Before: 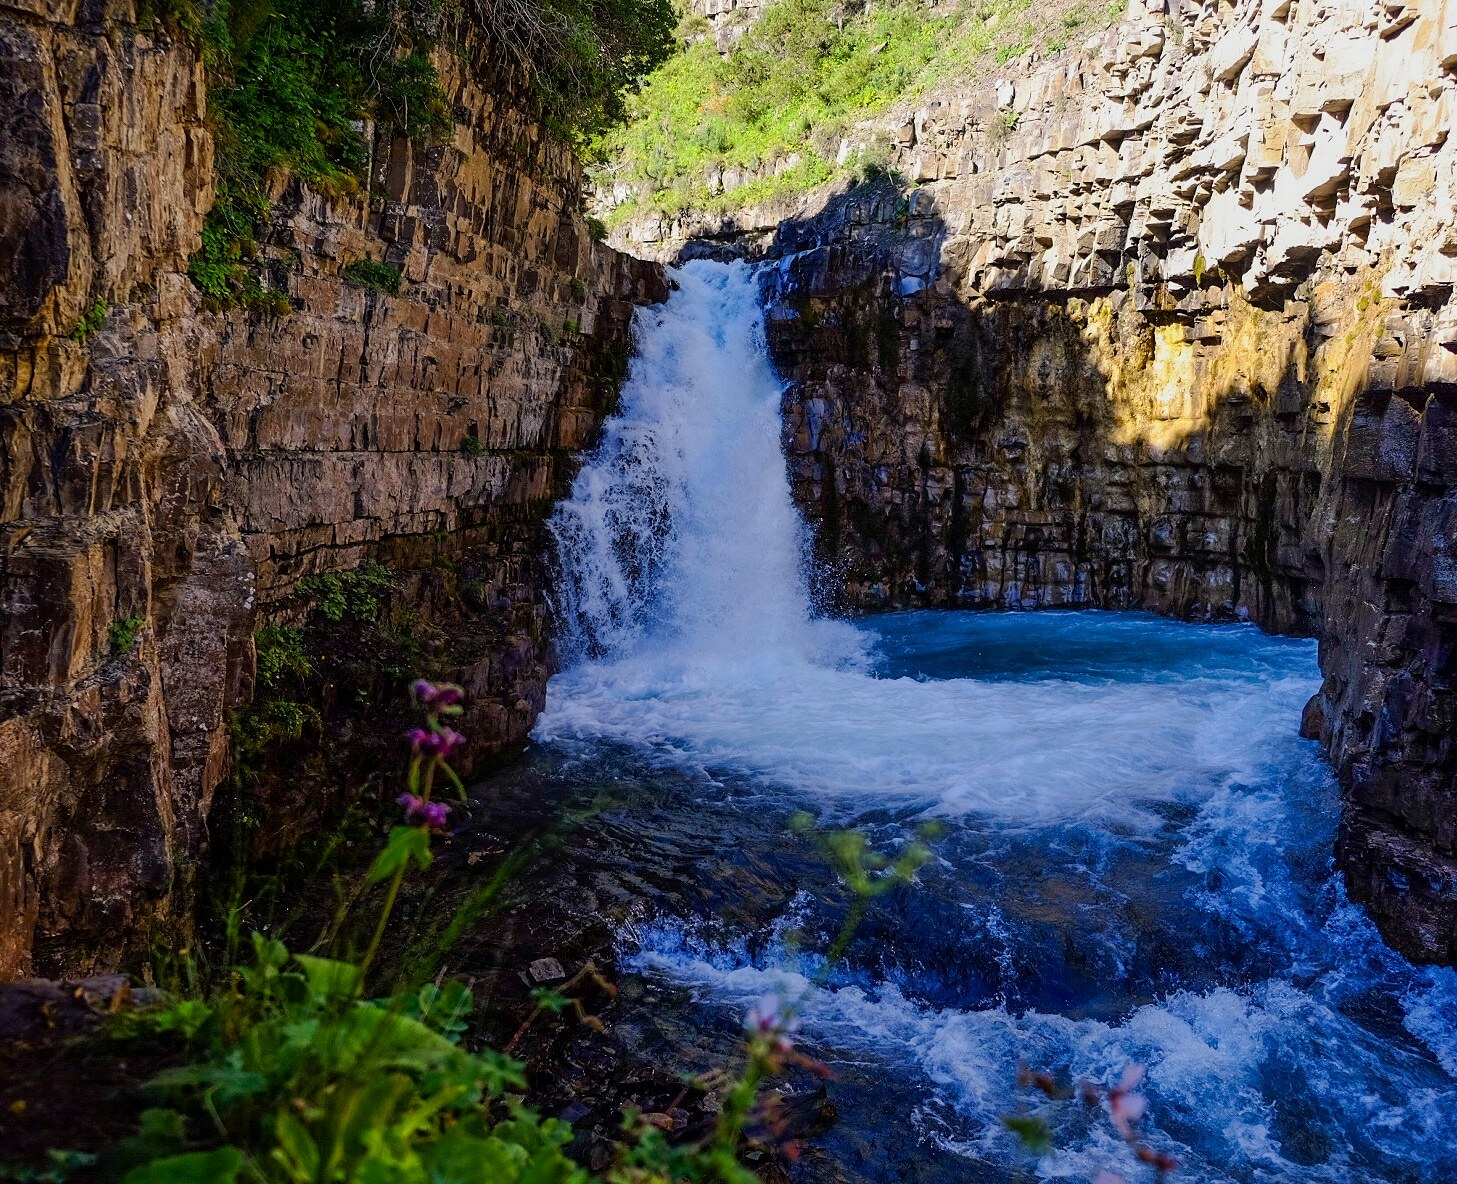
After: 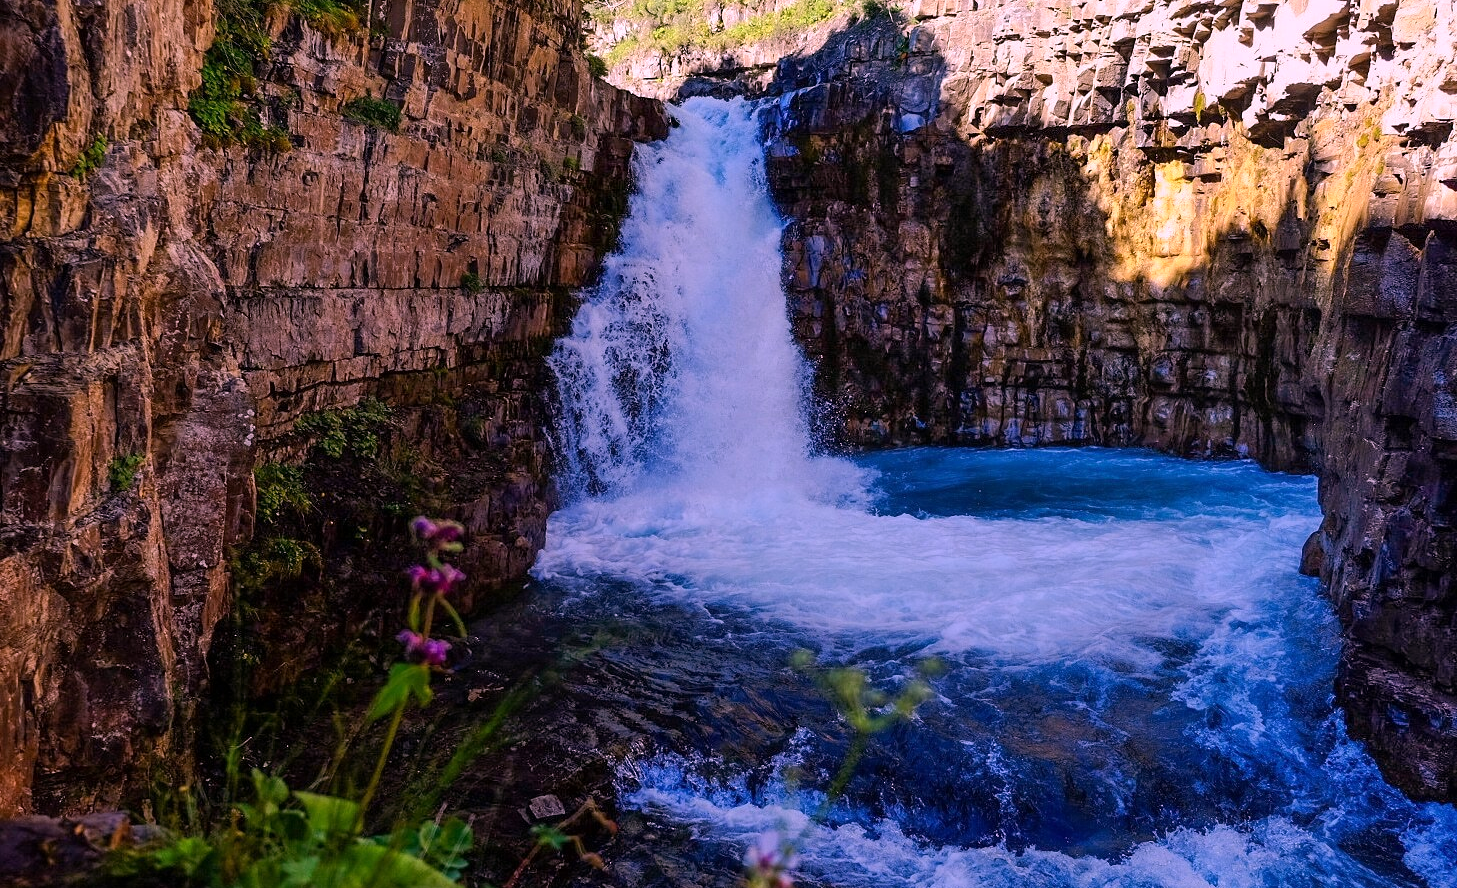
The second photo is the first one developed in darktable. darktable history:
crop: top 13.819%, bottom 11.169%
white balance: red 1.188, blue 1.11
